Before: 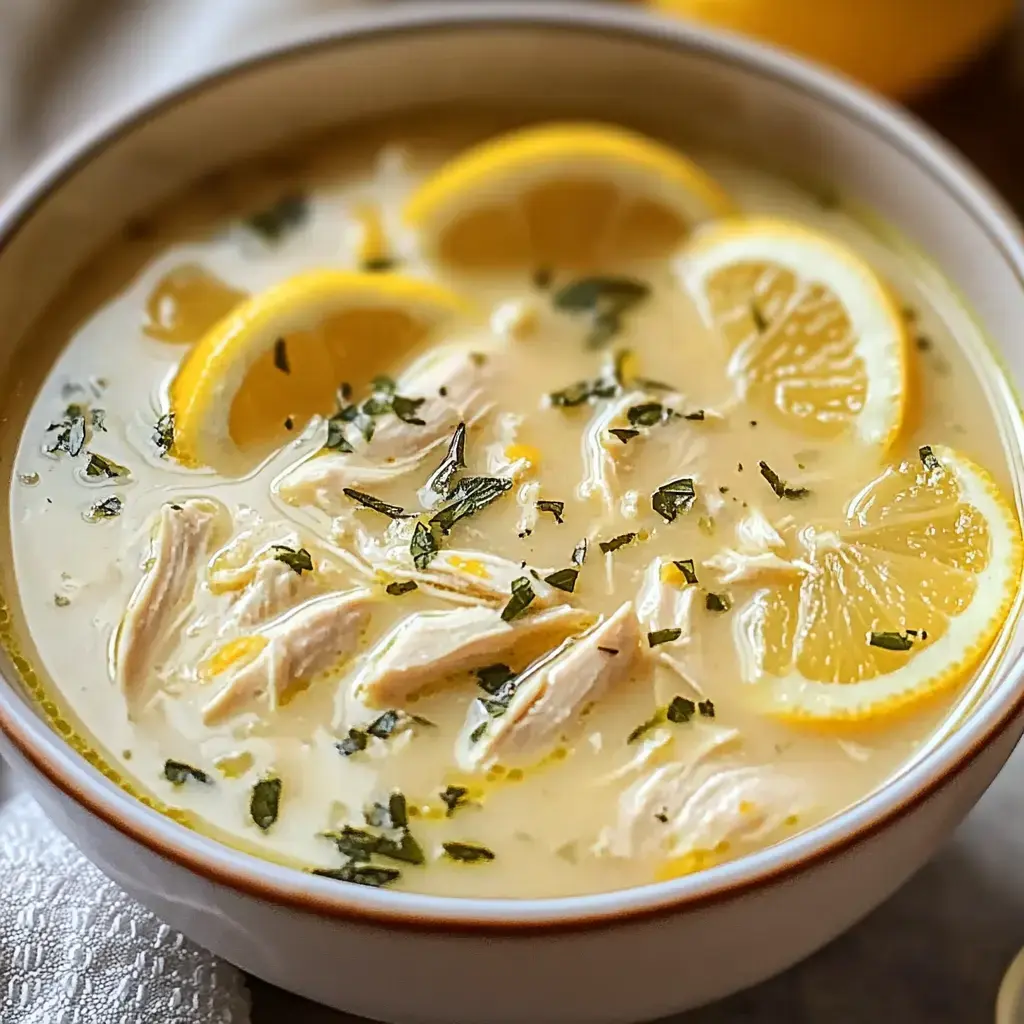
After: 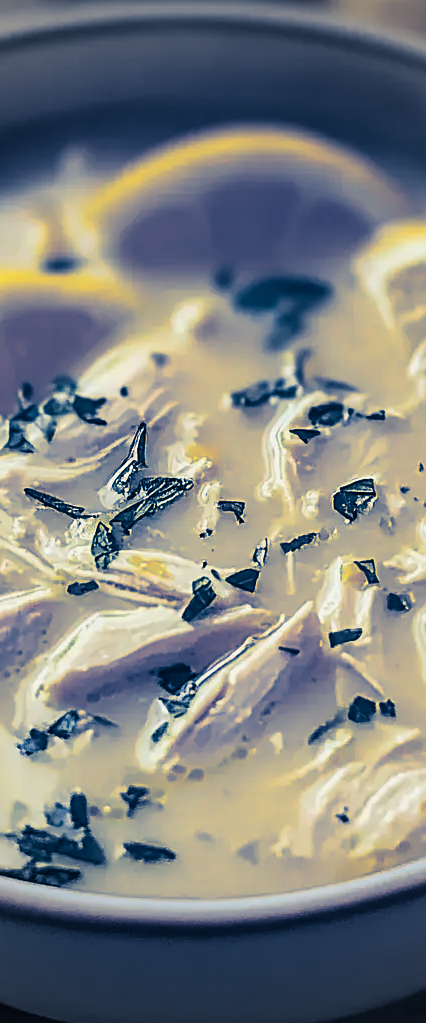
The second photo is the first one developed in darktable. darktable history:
crop: left 31.229%, right 27.105%
sharpen: amount 0.2
vignetting: fall-off start 67.15%, brightness -0.442, saturation -0.691, width/height ratio 1.011, unbound false
color balance: mode lift, gamma, gain (sRGB), lift [1.04, 1, 1, 0.97], gamma [1.01, 1, 1, 0.97], gain [0.96, 1, 1, 0.97]
split-toning: shadows › hue 226.8°, shadows › saturation 1, highlights › saturation 0, balance -61.41
